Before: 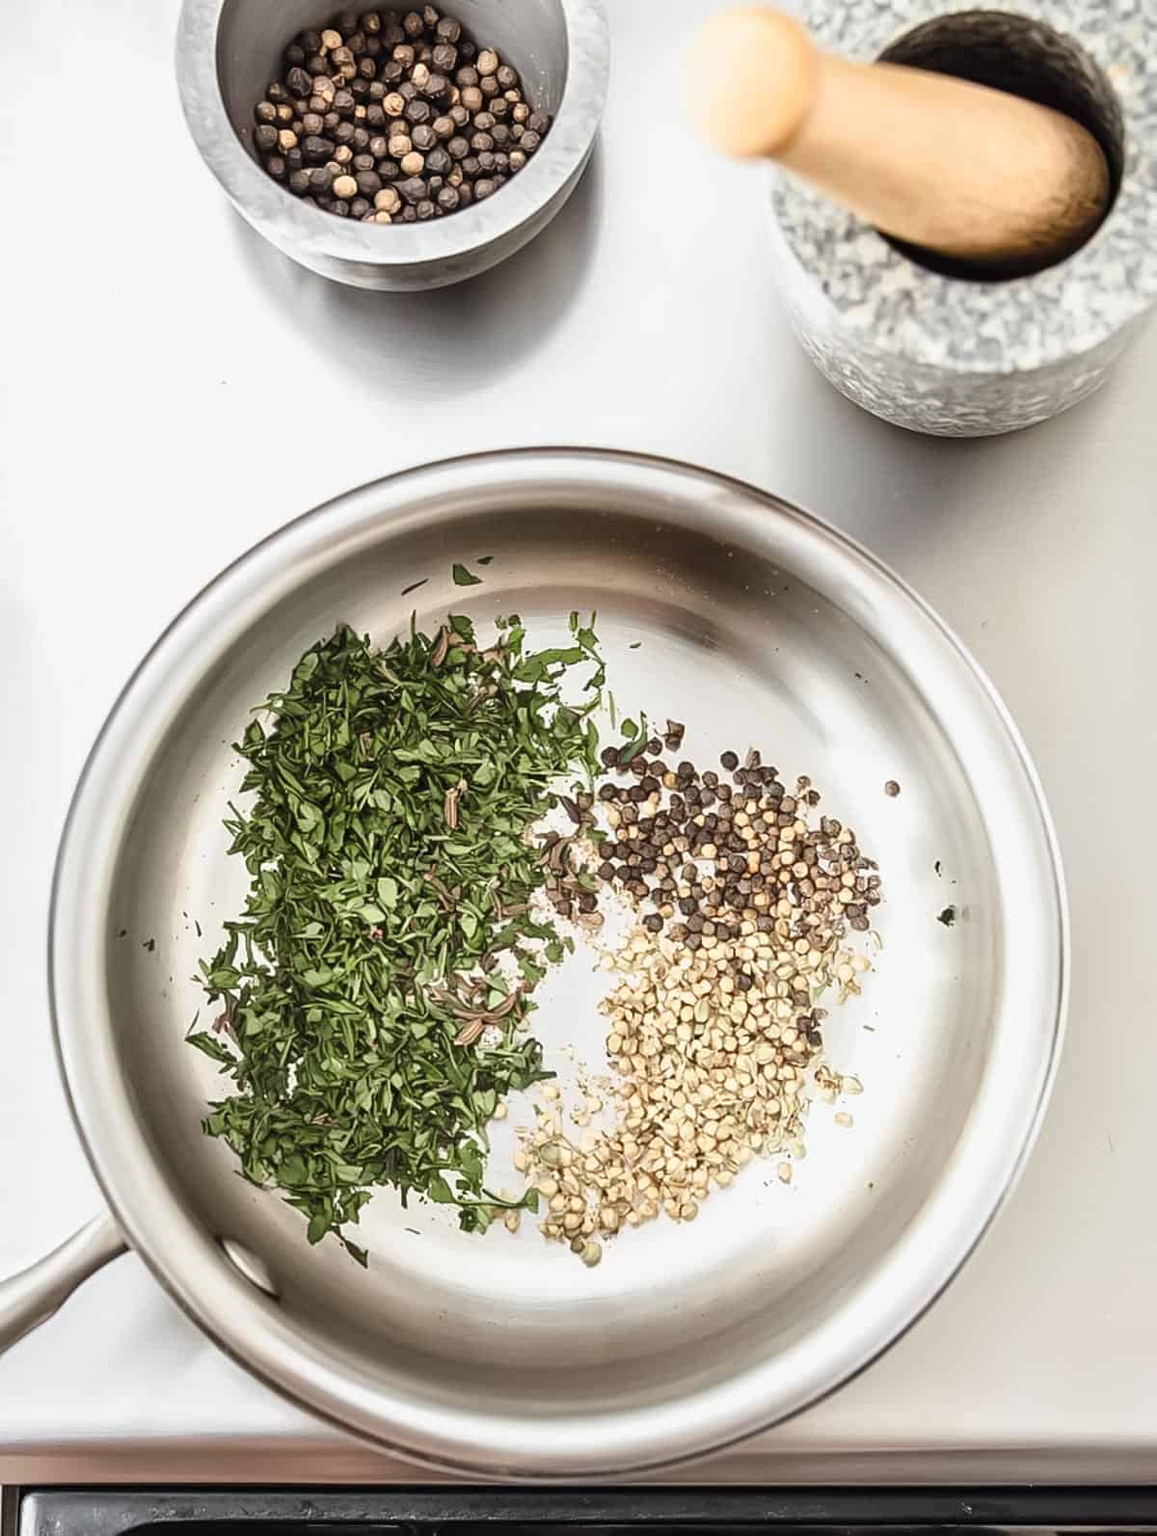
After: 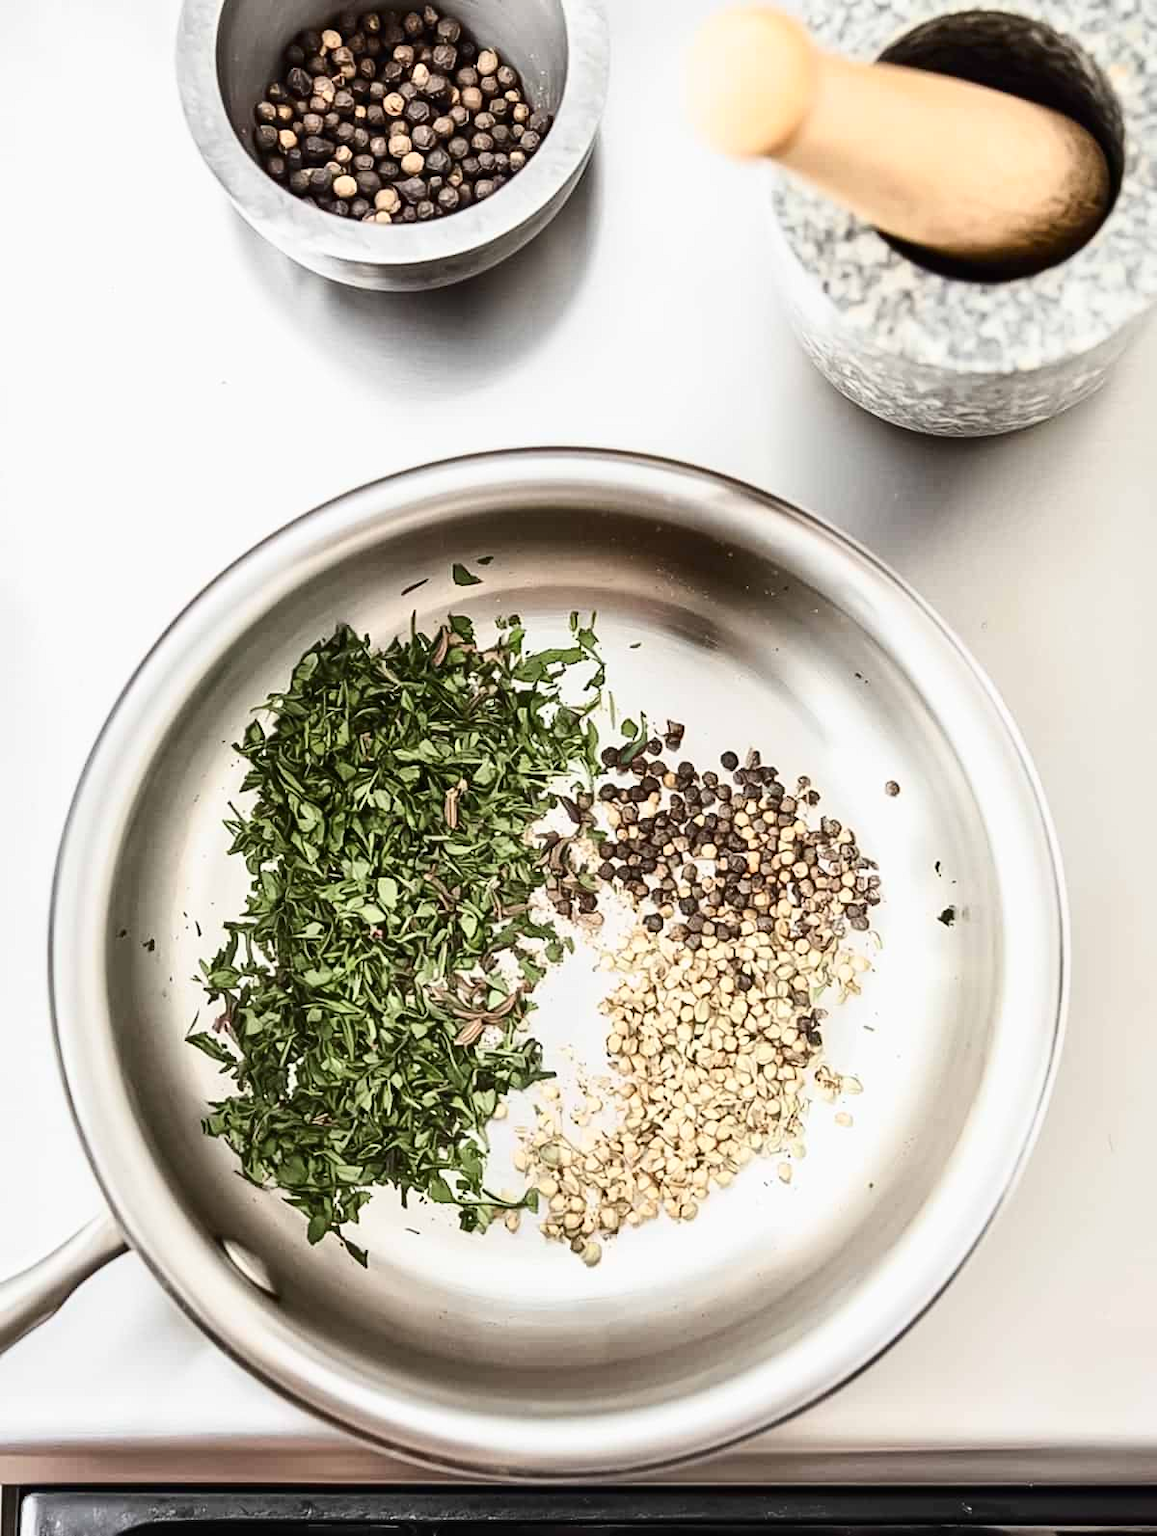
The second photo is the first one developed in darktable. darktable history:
contrast brightness saturation: contrast 0.223
